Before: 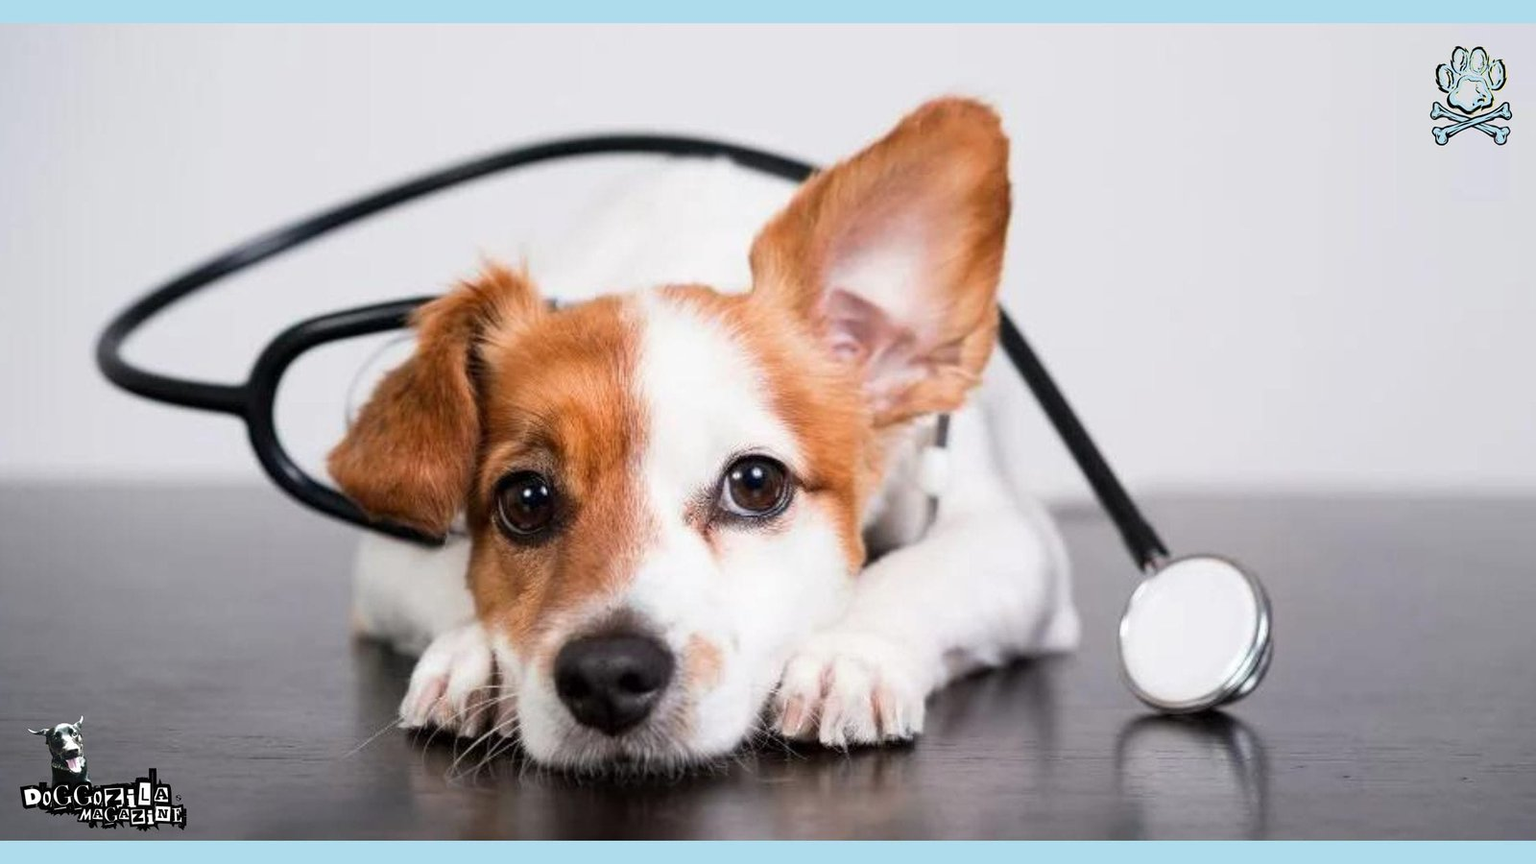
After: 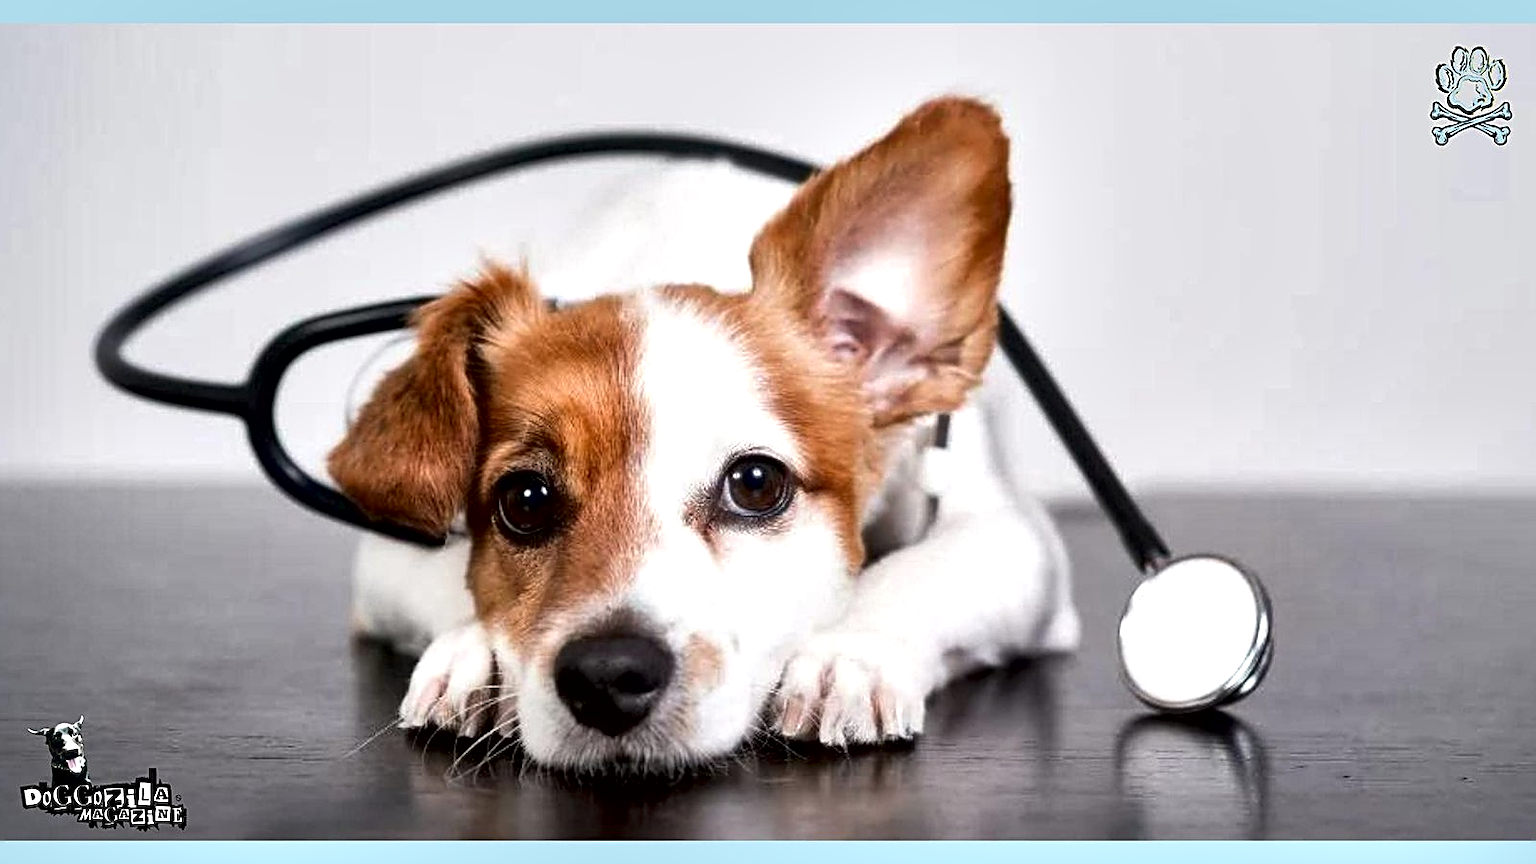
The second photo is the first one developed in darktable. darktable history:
sharpen: on, module defaults
local contrast: mode bilateral grid, contrast 44, coarseness 69, detail 214%, midtone range 0.2
